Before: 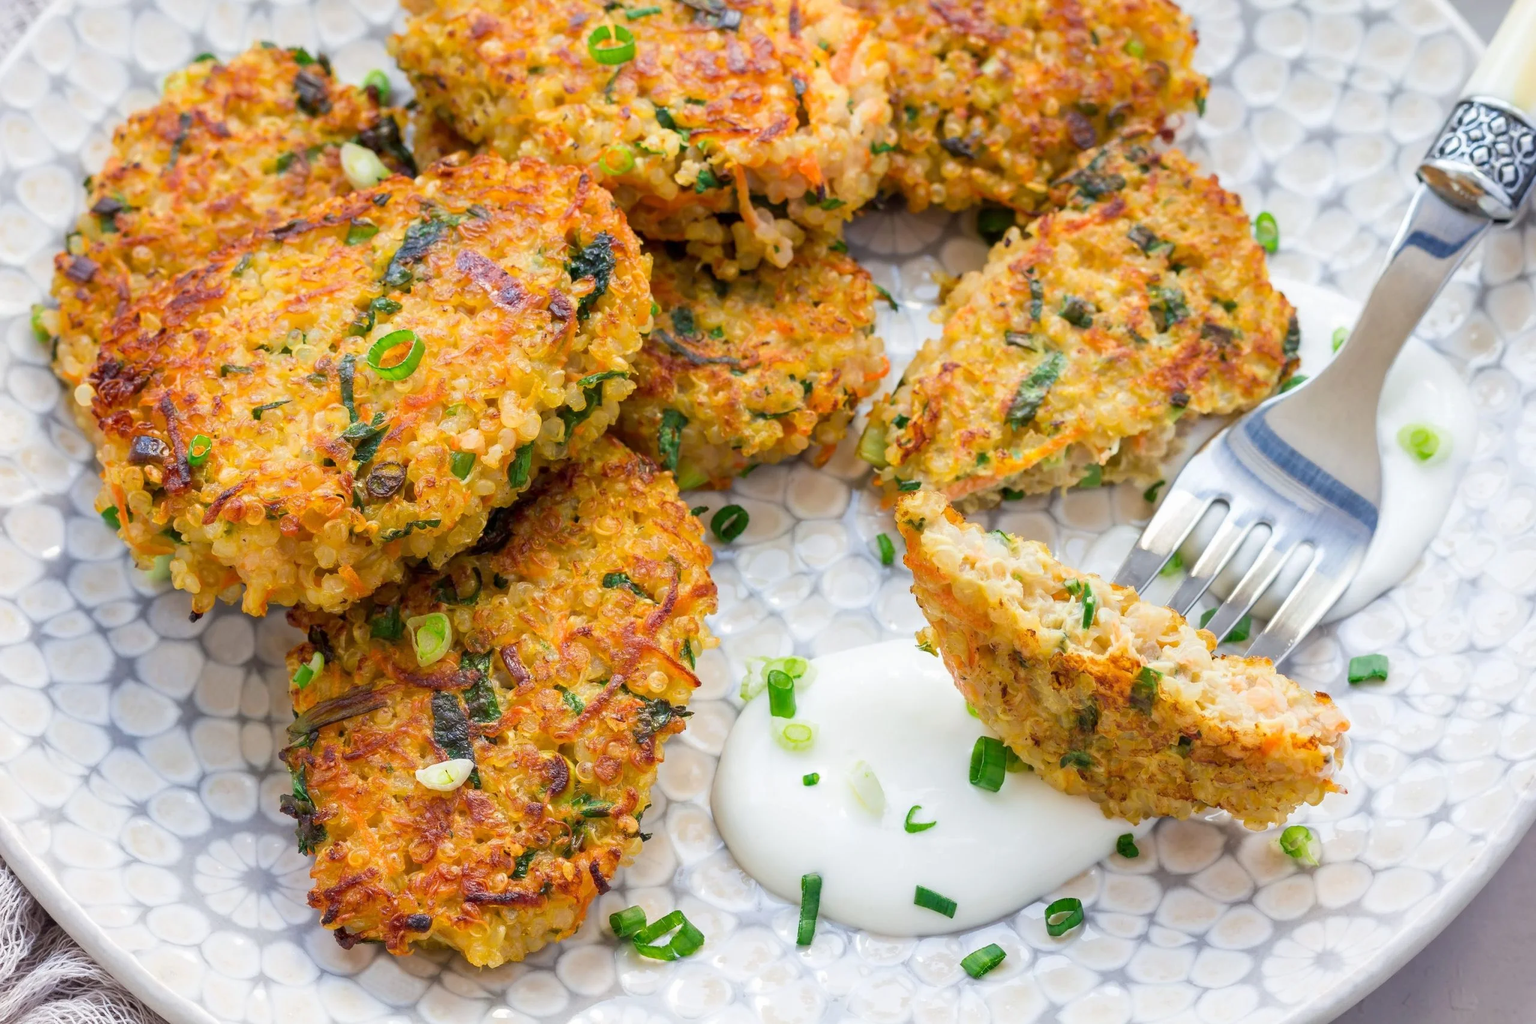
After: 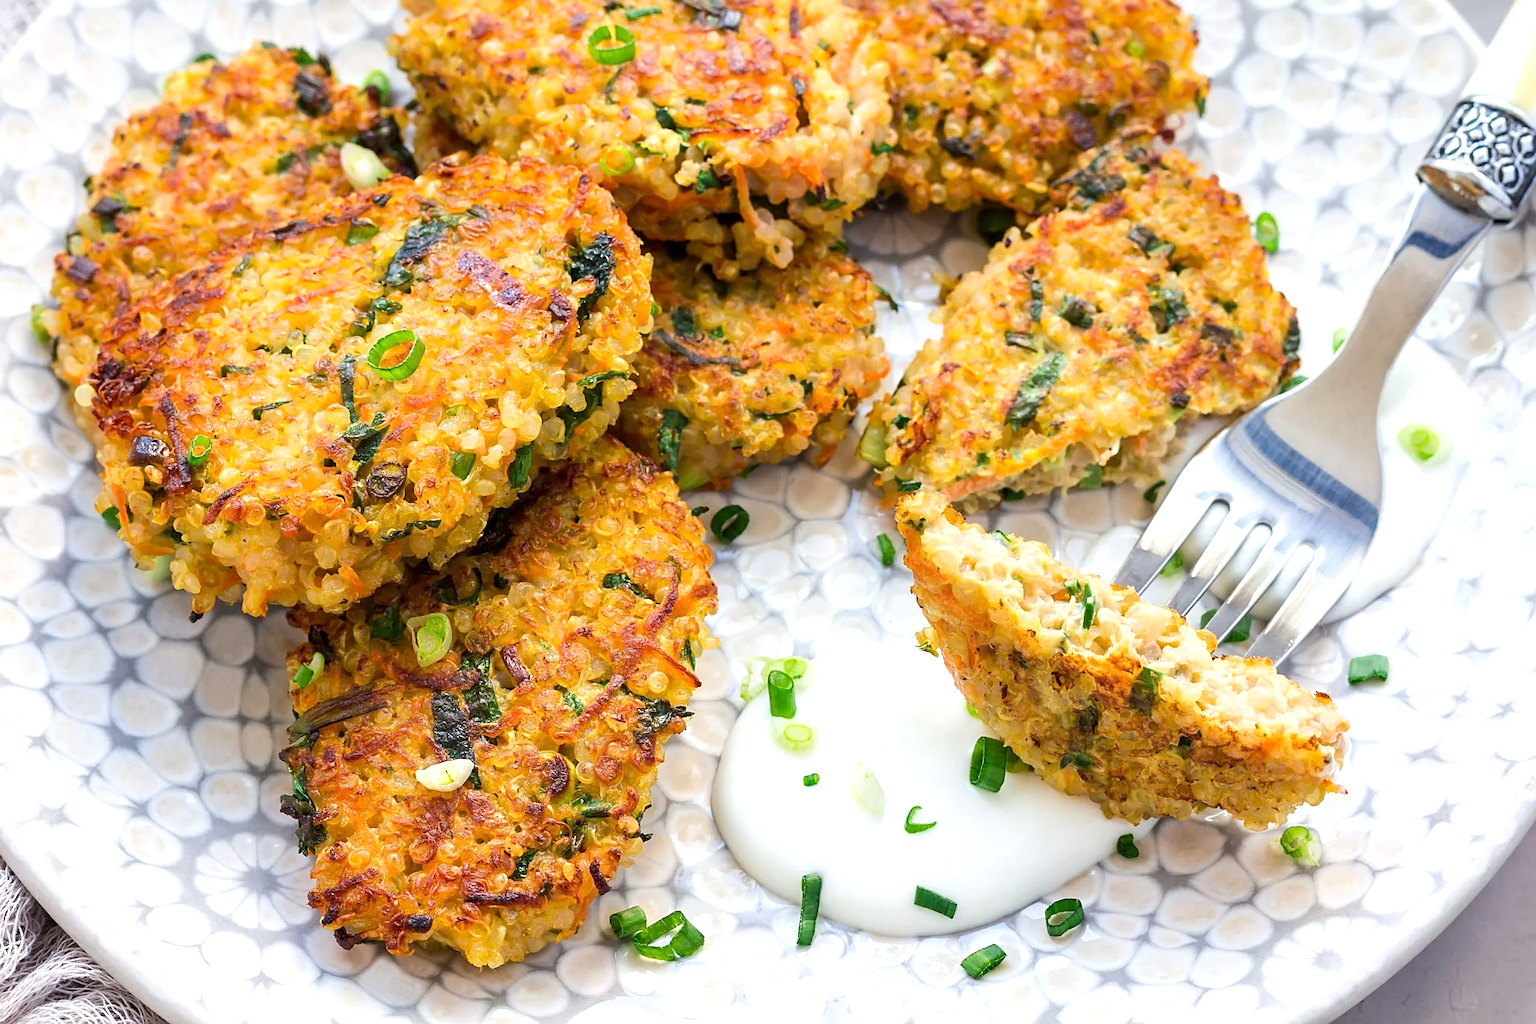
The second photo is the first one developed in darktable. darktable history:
sharpen: on, module defaults
tone equalizer: -8 EV -0.417 EV, -7 EV -0.389 EV, -6 EV -0.333 EV, -5 EV -0.222 EV, -3 EV 0.222 EV, -2 EV 0.333 EV, -1 EV 0.389 EV, +0 EV 0.417 EV, edges refinement/feathering 500, mask exposure compensation -1.57 EV, preserve details no
